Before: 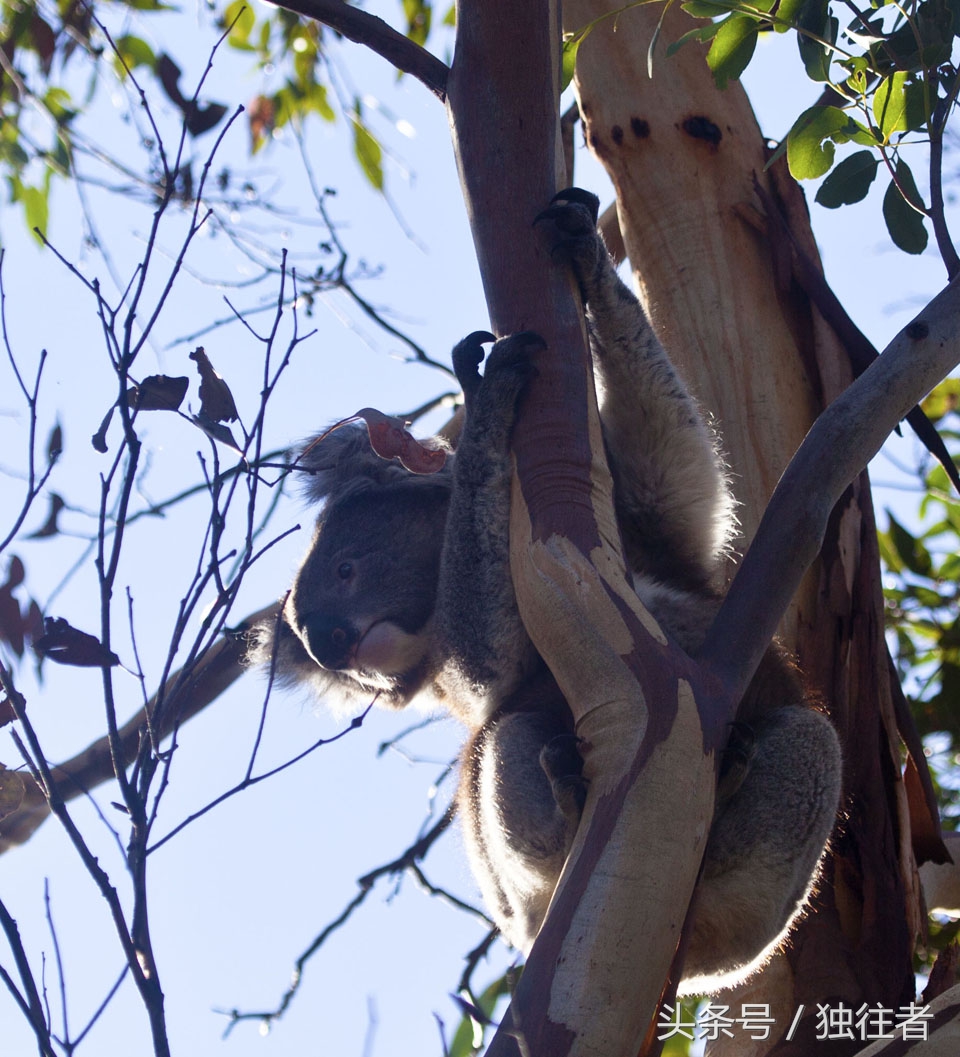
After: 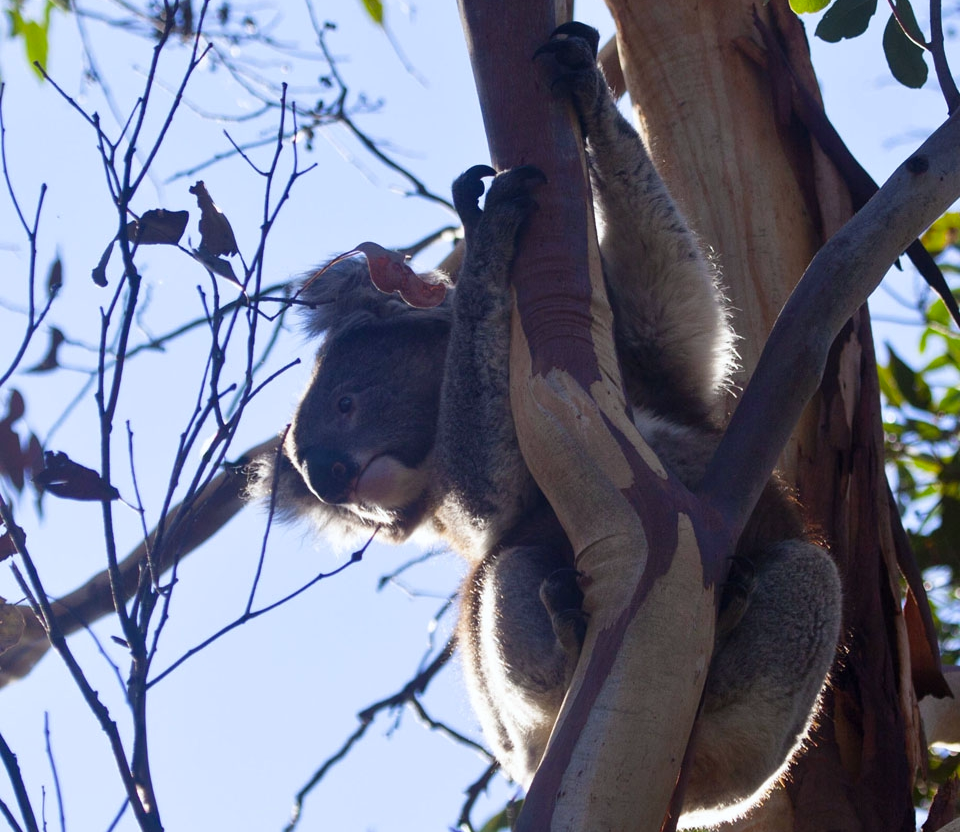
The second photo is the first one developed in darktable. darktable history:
vibrance: vibrance 100%
crop and rotate: top 15.774%, bottom 5.506%
white balance: red 0.988, blue 1.017
